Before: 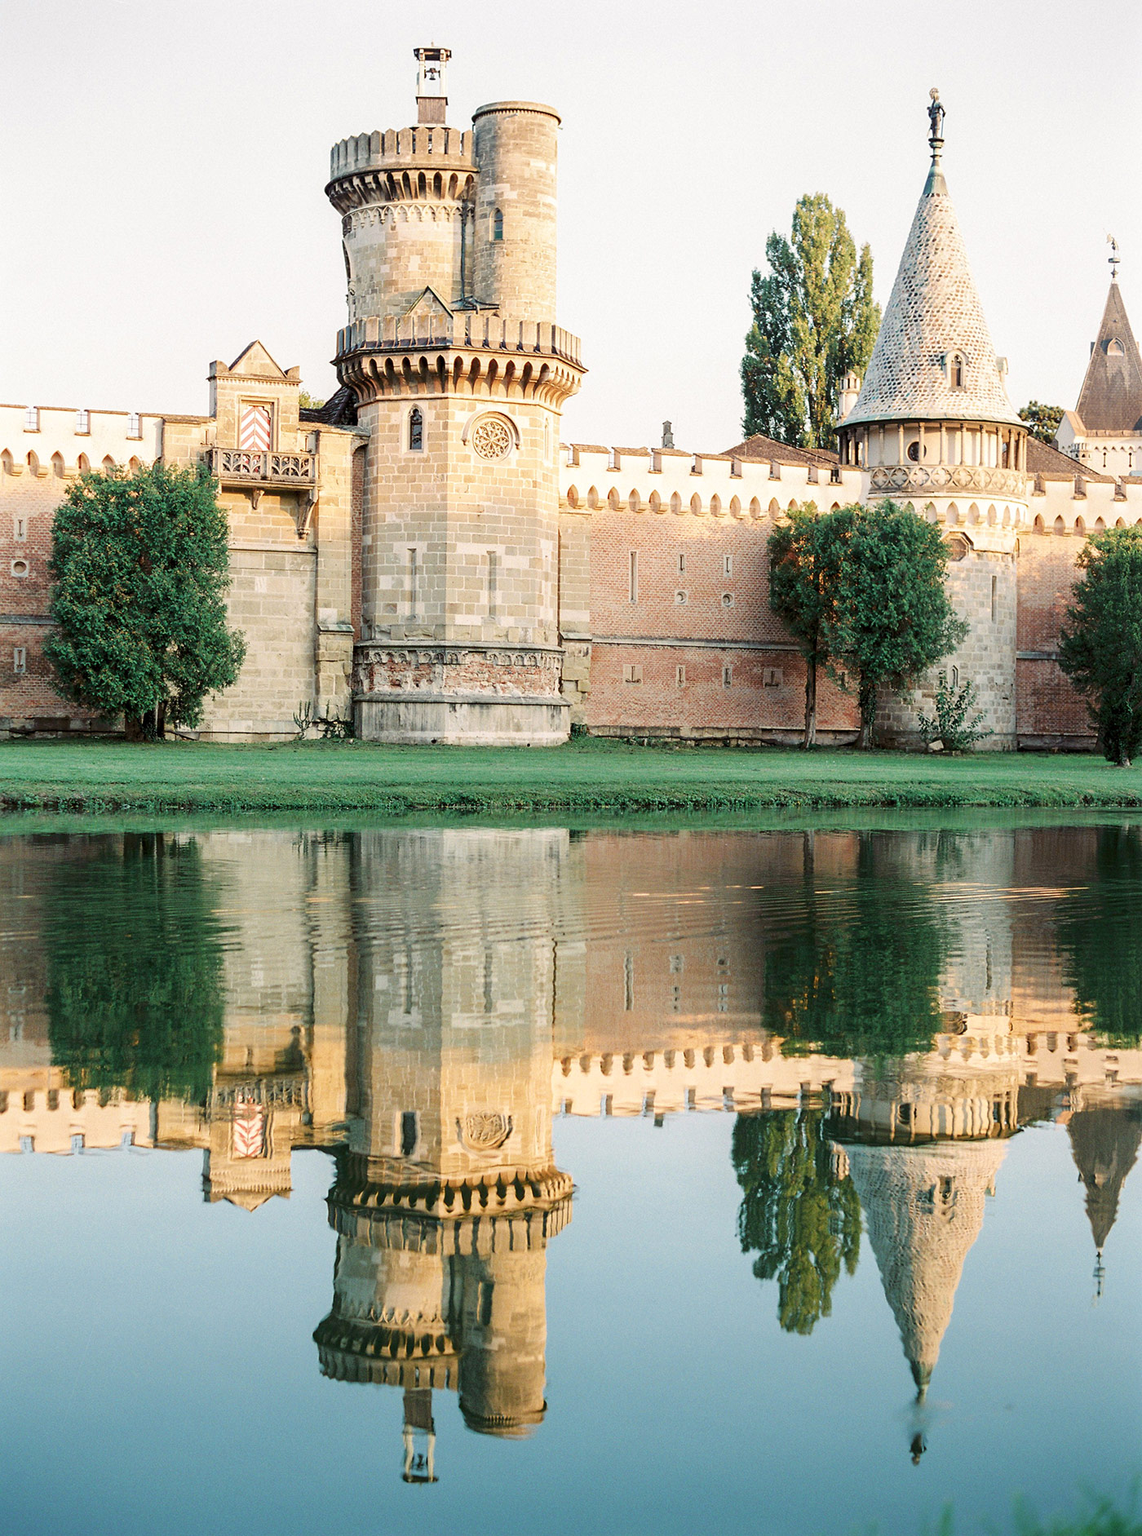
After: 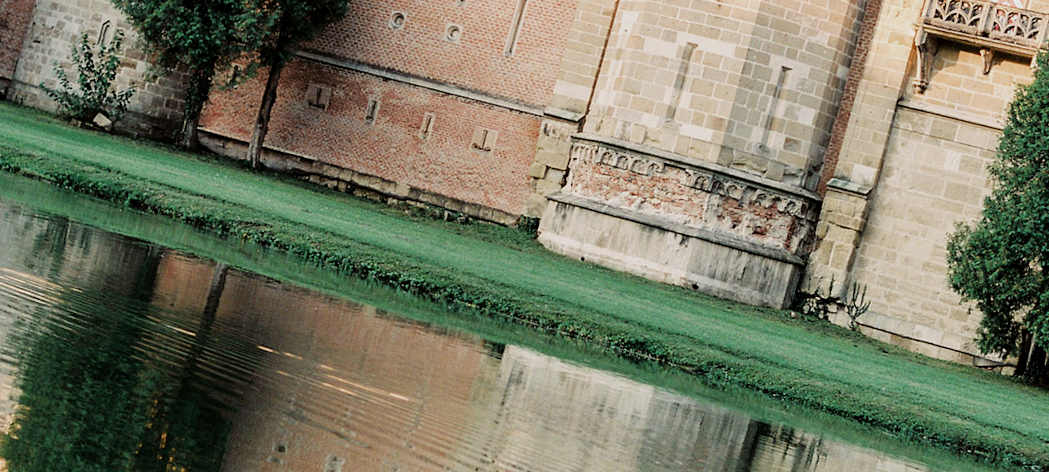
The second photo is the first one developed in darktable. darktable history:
crop and rotate: angle 16.12°, top 30.835%, bottom 35.653%
filmic rgb: middle gray luminance 21.73%, black relative exposure -14 EV, white relative exposure 2.96 EV, threshold 6 EV, target black luminance 0%, hardness 8.81, latitude 59.69%, contrast 1.208, highlights saturation mix 5%, shadows ↔ highlights balance 41.6%, add noise in highlights 0, color science v3 (2019), use custom middle-gray values true, iterations of high-quality reconstruction 0, contrast in highlights soft, enable highlight reconstruction true
